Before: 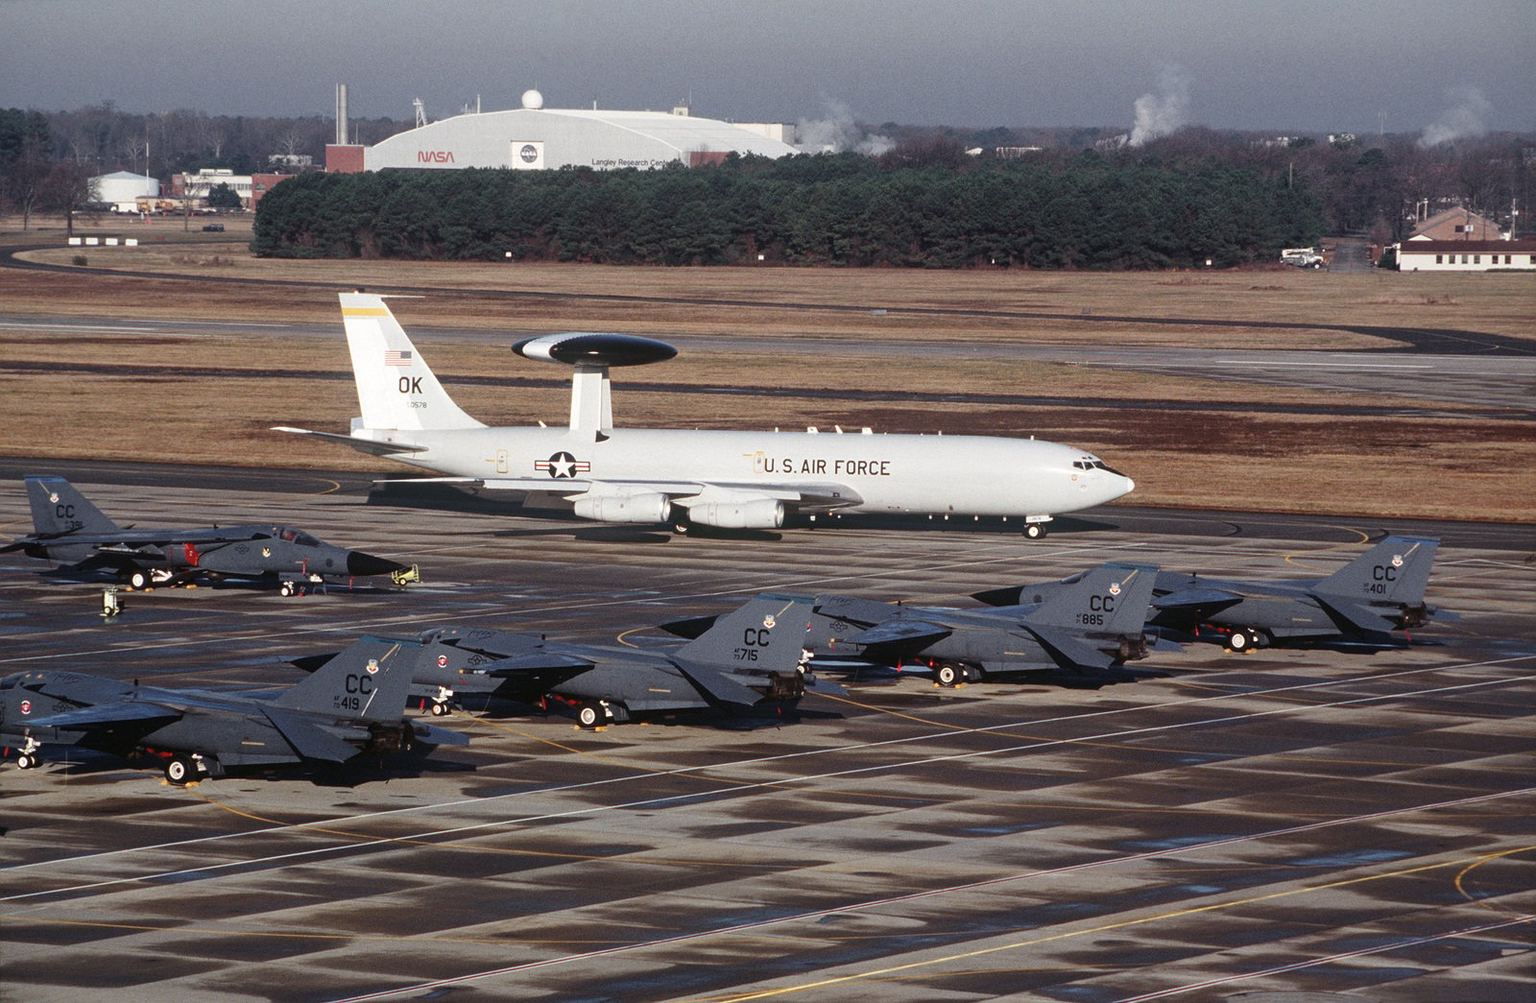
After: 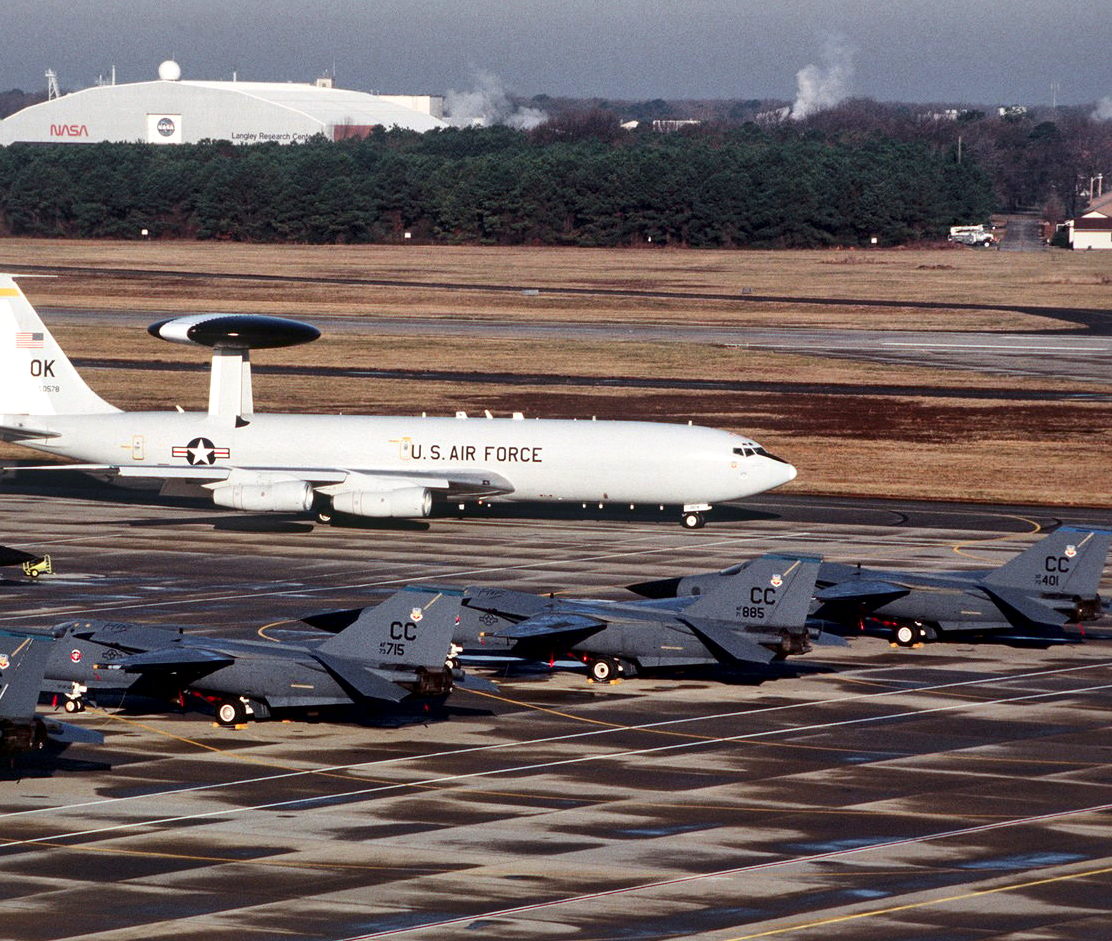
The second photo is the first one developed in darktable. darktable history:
contrast brightness saturation: contrast 0.087, saturation 0.277
crop and rotate: left 24.123%, top 3.252%, right 6.356%, bottom 6.669%
local contrast: mode bilateral grid, contrast 26, coarseness 60, detail 151%, midtone range 0.2
